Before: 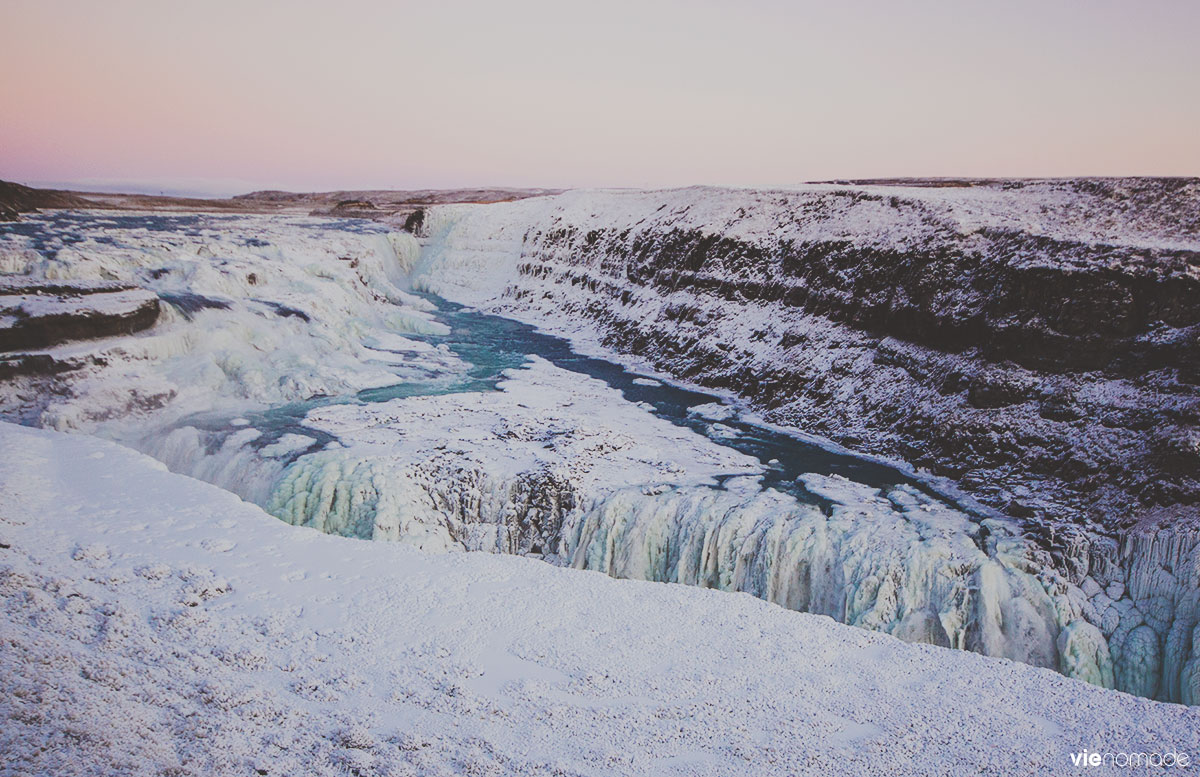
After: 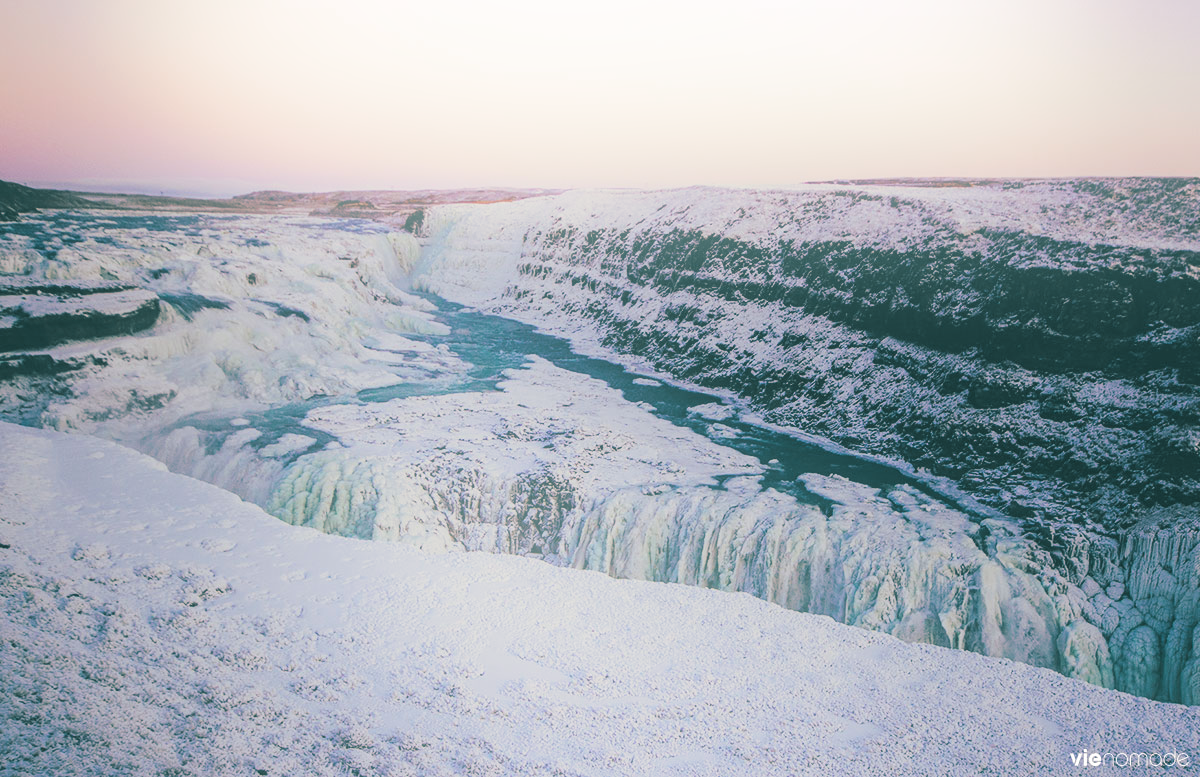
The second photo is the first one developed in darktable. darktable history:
split-toning: shadows › hue 186.43°, highlights › hue 49.29°, compress 30.29%
bloom: on, module defaults
local contrast: detail 110%
